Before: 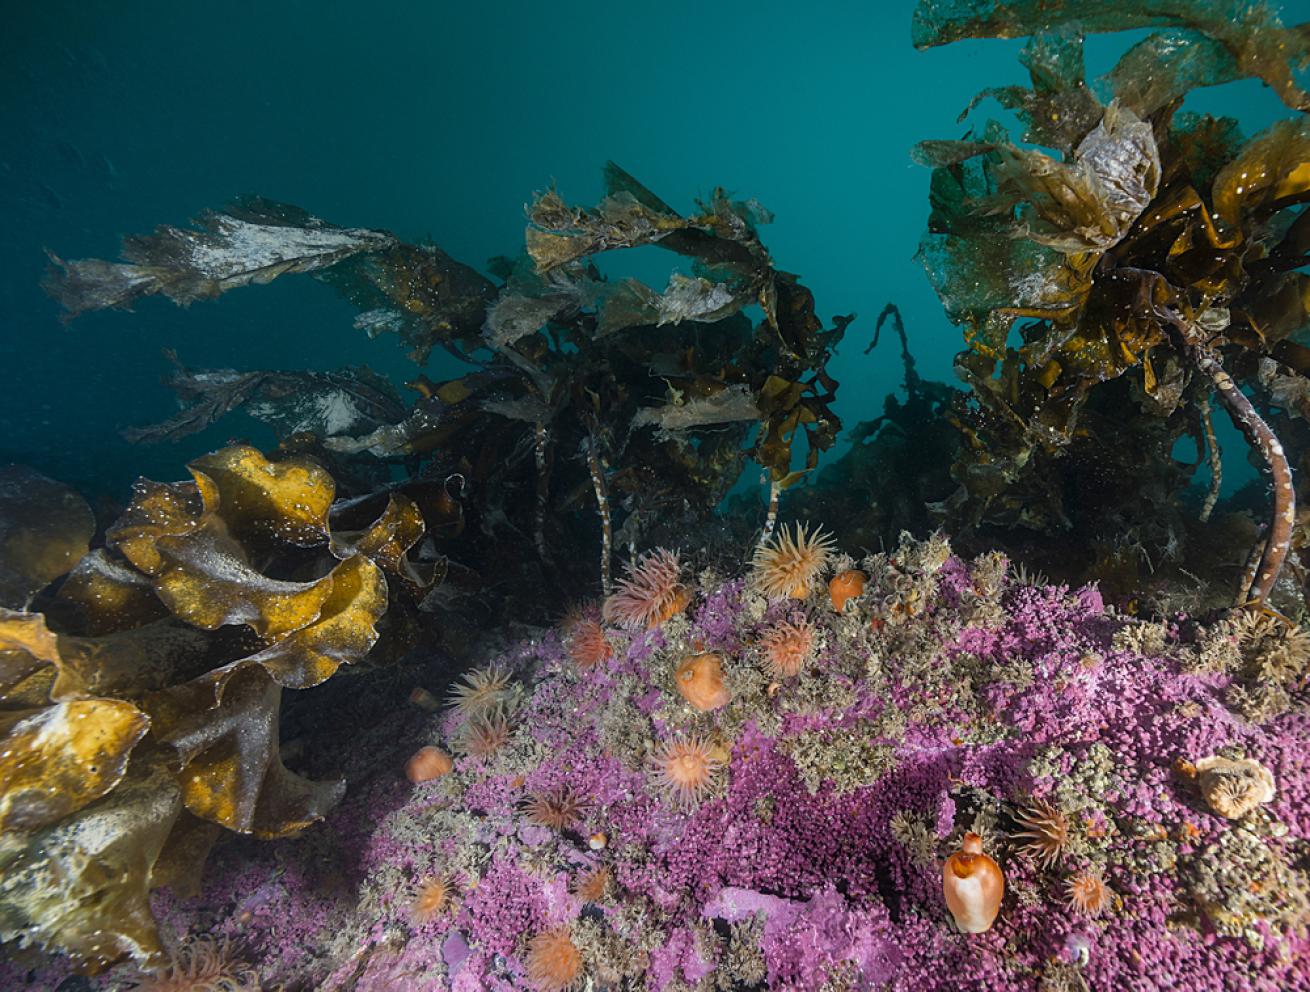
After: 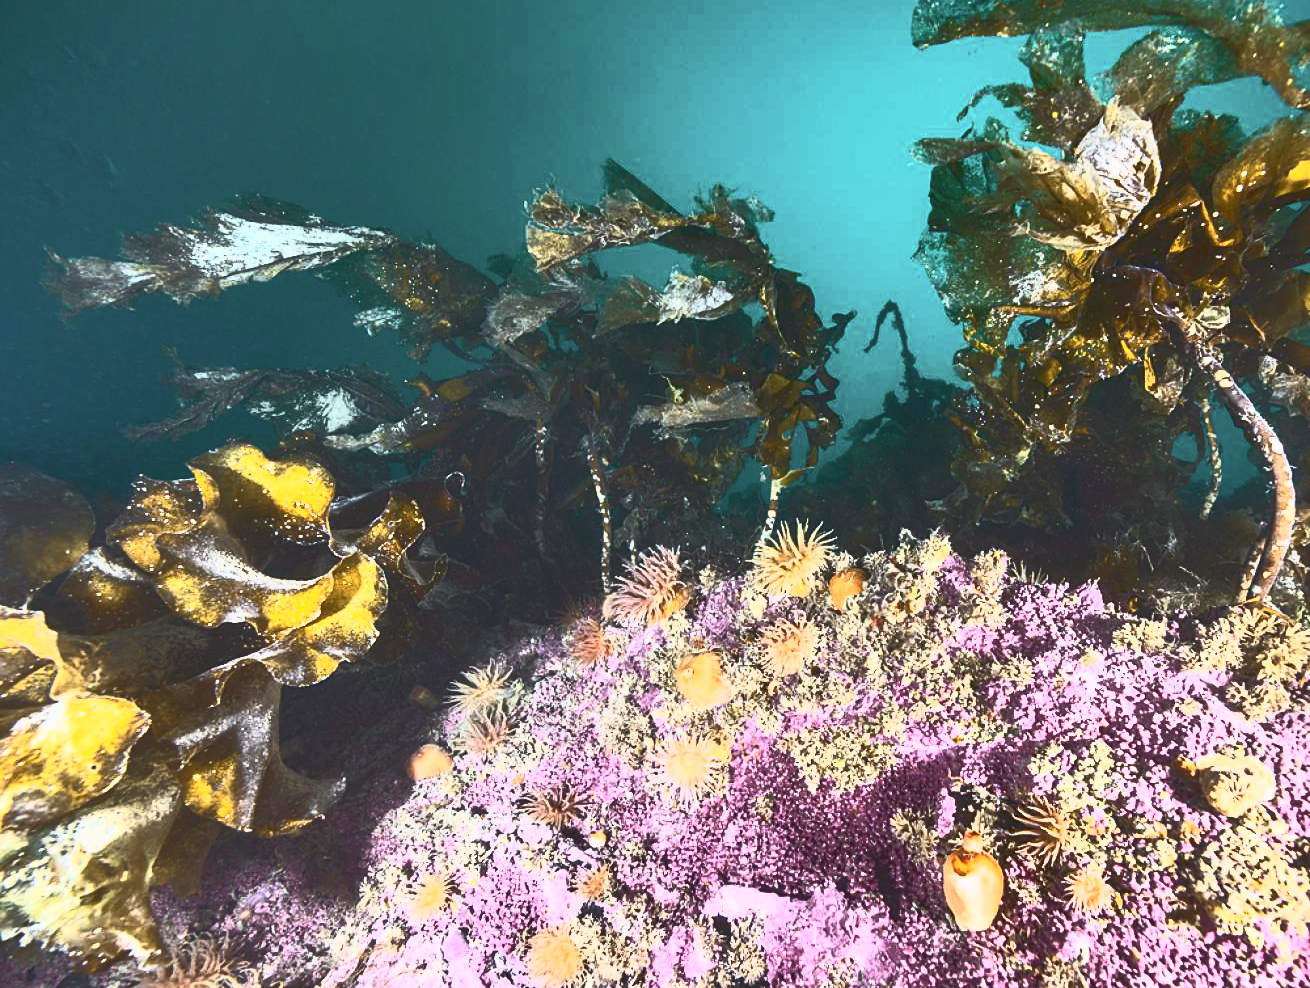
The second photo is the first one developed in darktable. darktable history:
crop: top 0.206%, bottom 0.107%
base curve: curves: ch0 [(0, 0.015) (0.085, 0.116) (0.134, 0.298) (0.19, 0.545) (0.296, 0.764) (0.599, 0.982) (1, 1)]
tone curve: curves: ch0 [(0.003, 0.029) (0.202, 0.232) (0.46, 0.56) (0.611, 0.739) (0.843, 0.941) (1, 0.99)]; ch1 [(0, 0) (0.35, 0.356) (0.45, 0.453) (0.508, 0.515) (0.617, 0.601) (1, 1)]; ch2 [(0, 0) (0.456, 0.469) (0.5, 0.5) (0.556, 0.566) (0.635, 0.642) (1, 1)], color space Lab, independent channels, preserve colors none
shadows and highlights: highlights color adjustment 31.75%, low approximation 0.01, soften with gaussian
